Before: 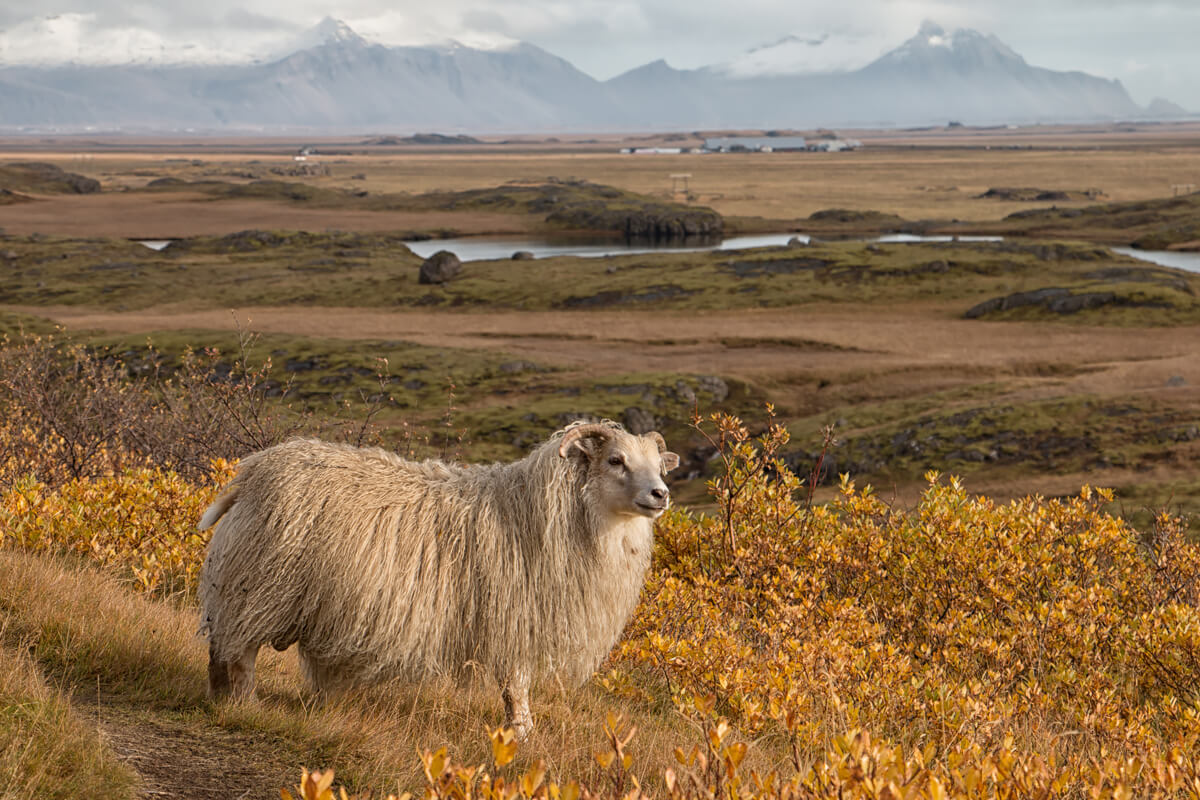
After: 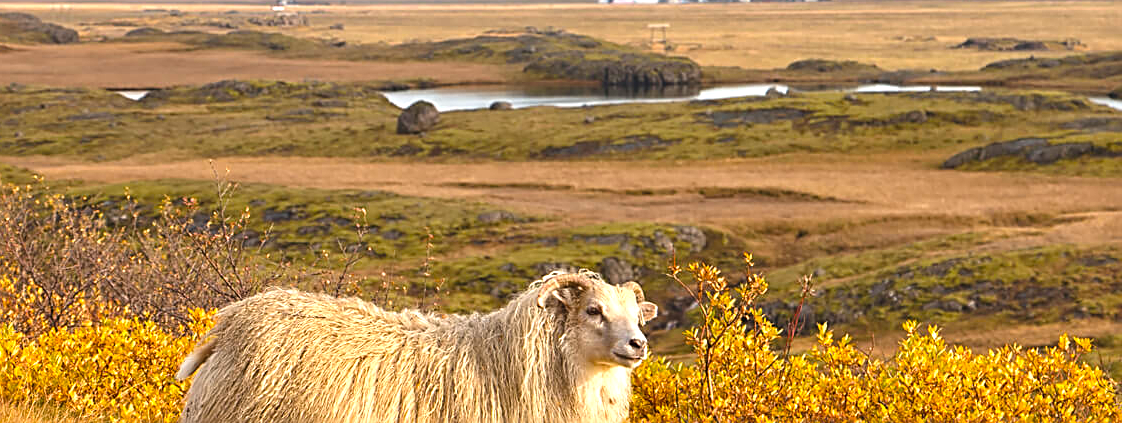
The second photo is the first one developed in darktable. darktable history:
sharpen: on, module defaults
exposure: black level correction -0.005, exposure 1.008 EV, compensate highlight preservation false
crop: left 1.849%, top 18.831%, right 4.627%, bottom 28.26%
color balance rgb: perceptual saturation grading › global saturation 31.04%, global vibrance 14.423%
